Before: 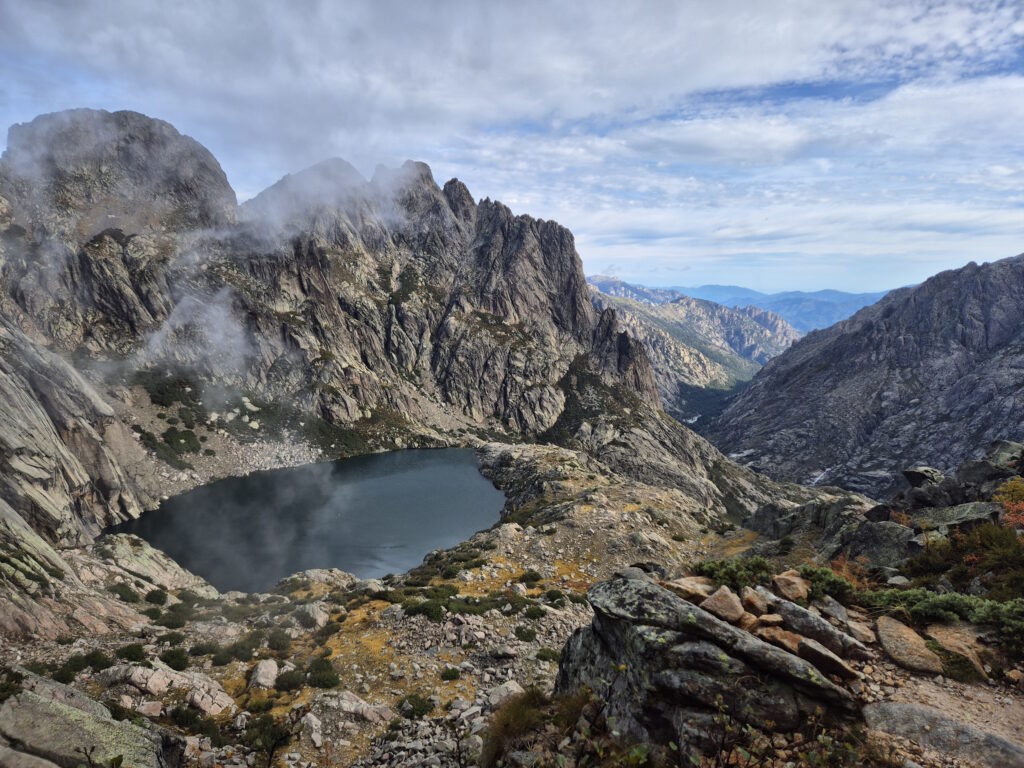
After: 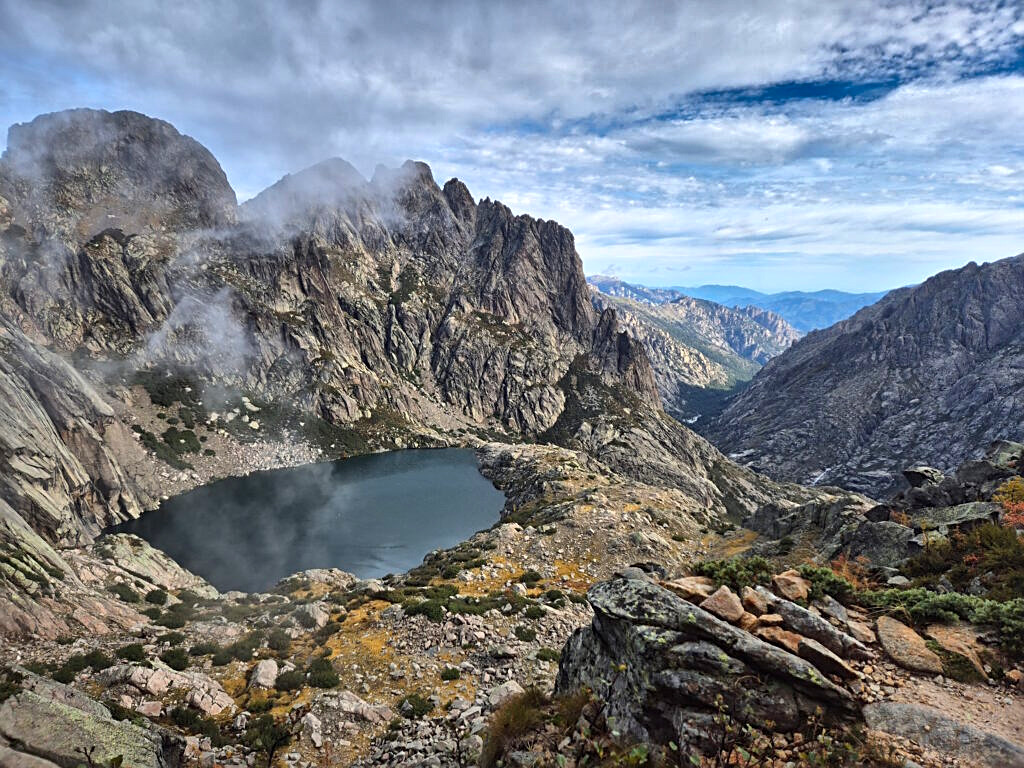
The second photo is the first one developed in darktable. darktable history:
sharpen: on, module defaults
shadows and highlights: radius 108.52, shadows 44.07, highlights -67.8, low approximation 0.01, soften with gaussian
exposure: exposure 0.3 EV, compensate highlight preservation false
